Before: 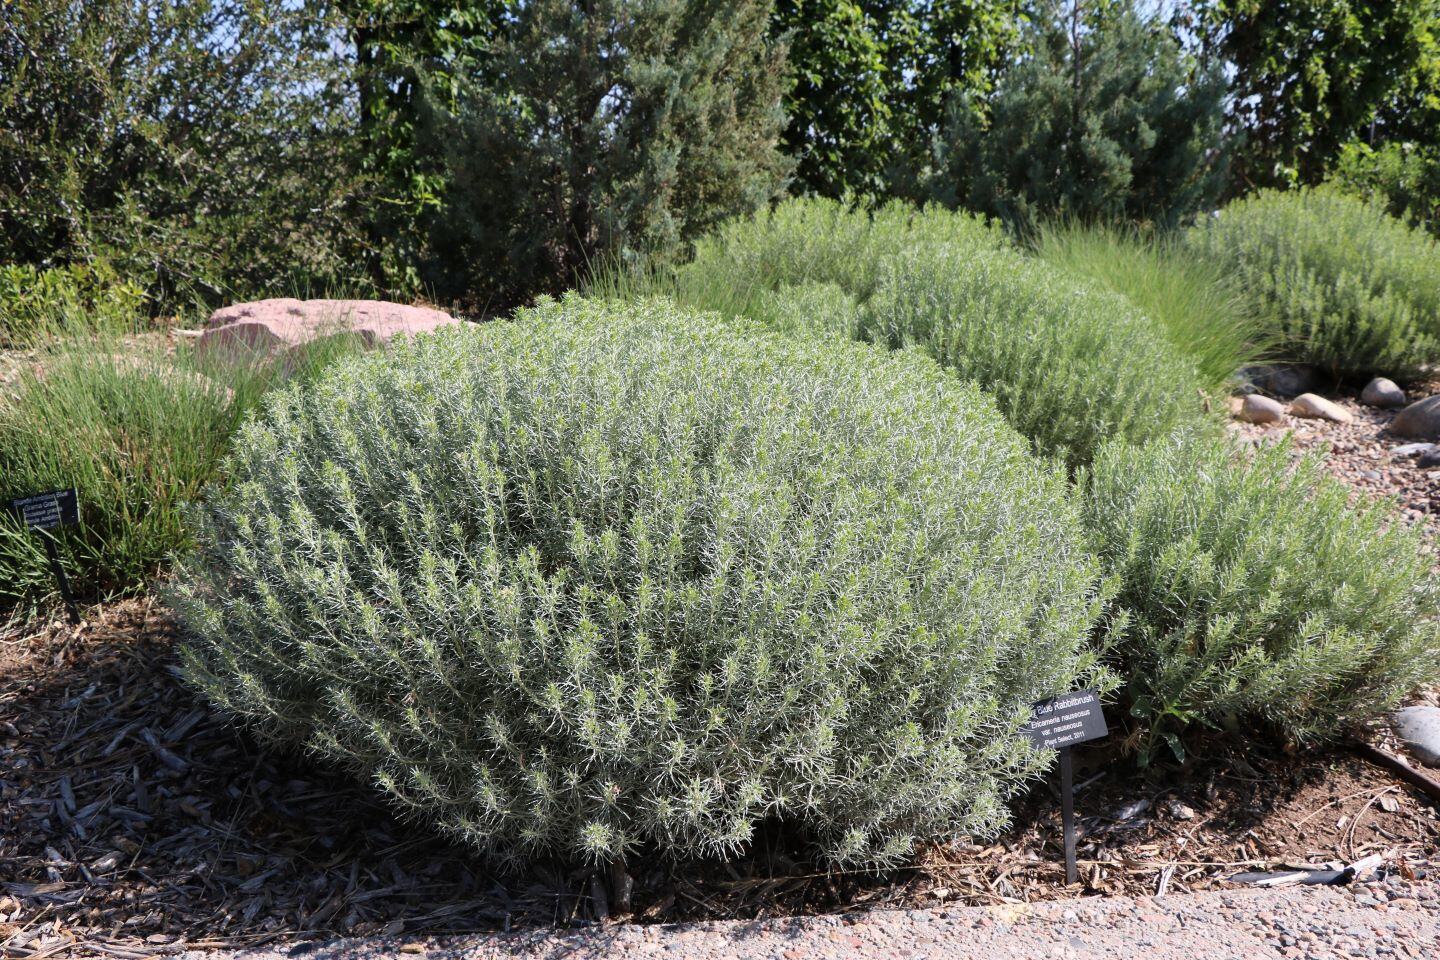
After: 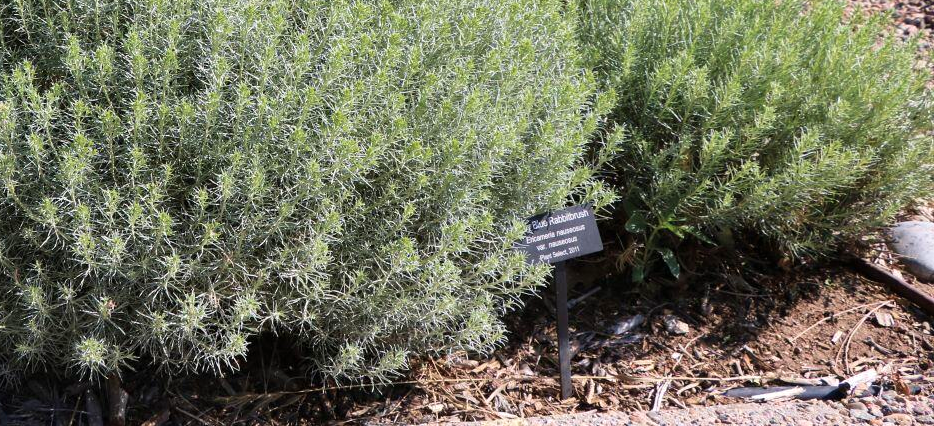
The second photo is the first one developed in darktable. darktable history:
crop and rotate: left 35.101%, top 50.581%, bottom 4.995%
shadows and highlights: shadows 13.04, white point adjustment 1.34, soften with gaussian
velvia: on, module defaults
